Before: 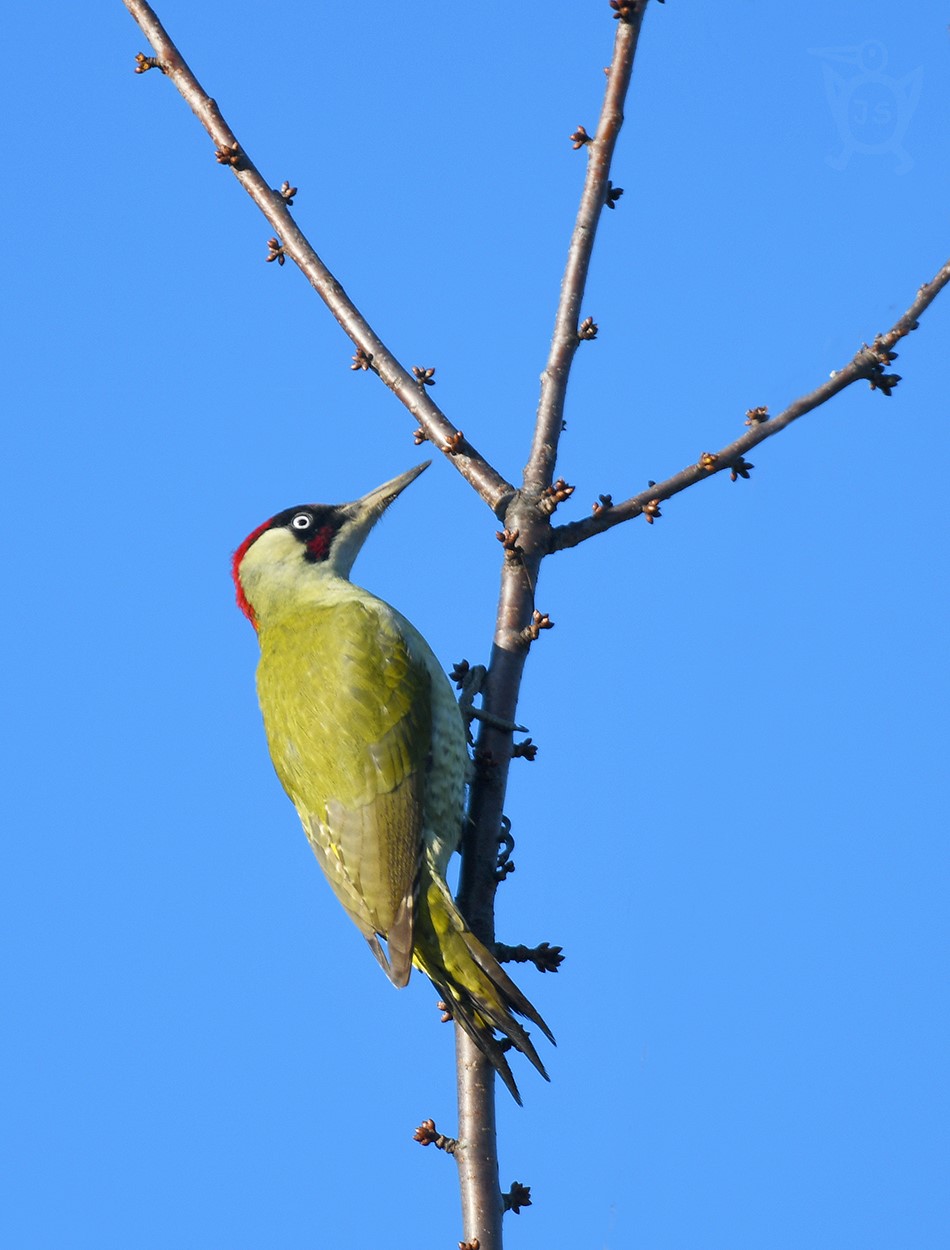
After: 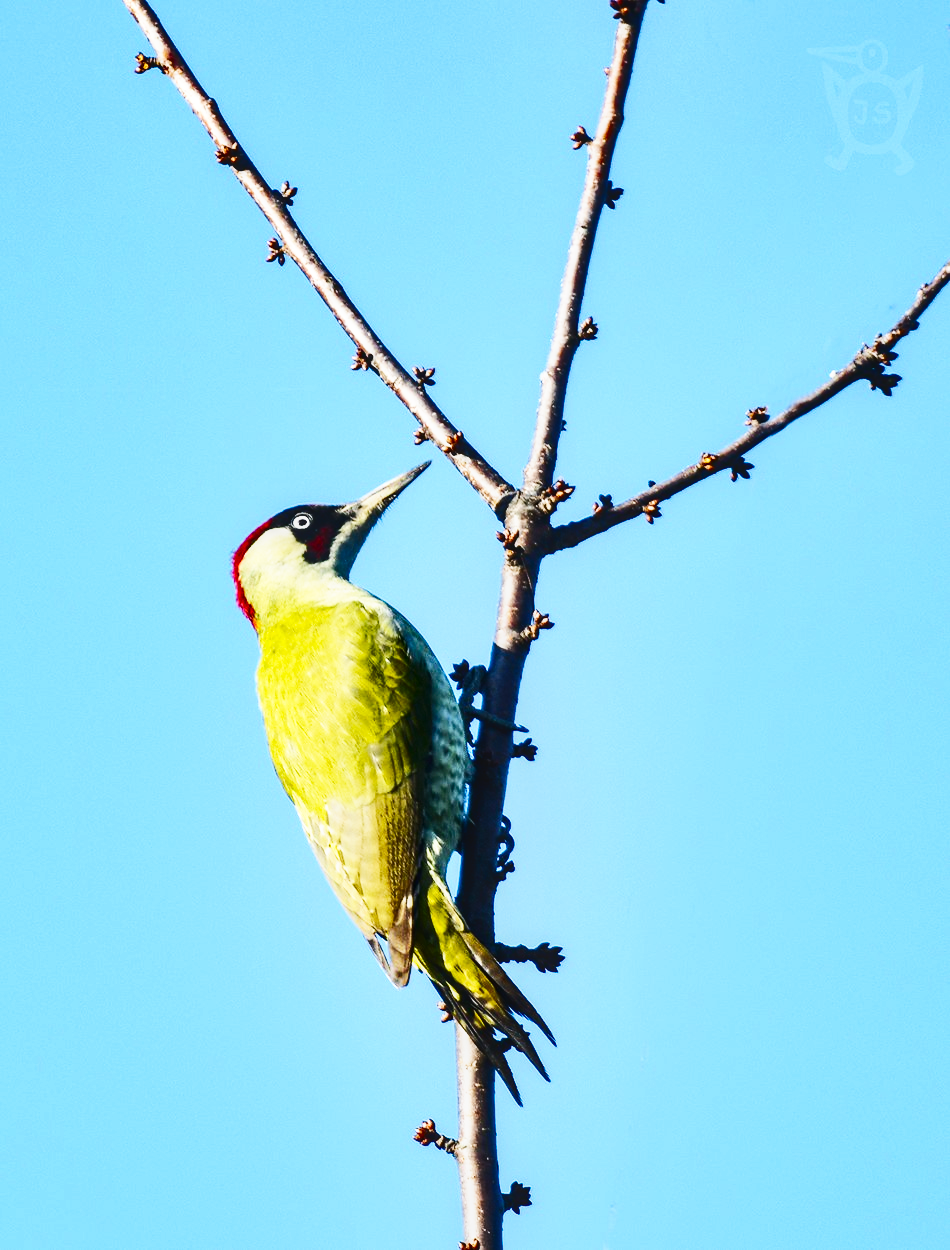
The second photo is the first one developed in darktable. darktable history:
local contrast: on, module defaults
base curve: curves: ch0 [(0, 0) (0.007, 0.004) (0.027, 0.03) (0.046, 0.07) (0.207, 0.54) (0.442, 0.872) (0.673, 0.972) (1, 1)], preserve colors none
contrast brightness saturation: contrast 0.28
shadows and highlights: radius 118.69, shadows 42.21, highlights -61.56, soften with gaussian
